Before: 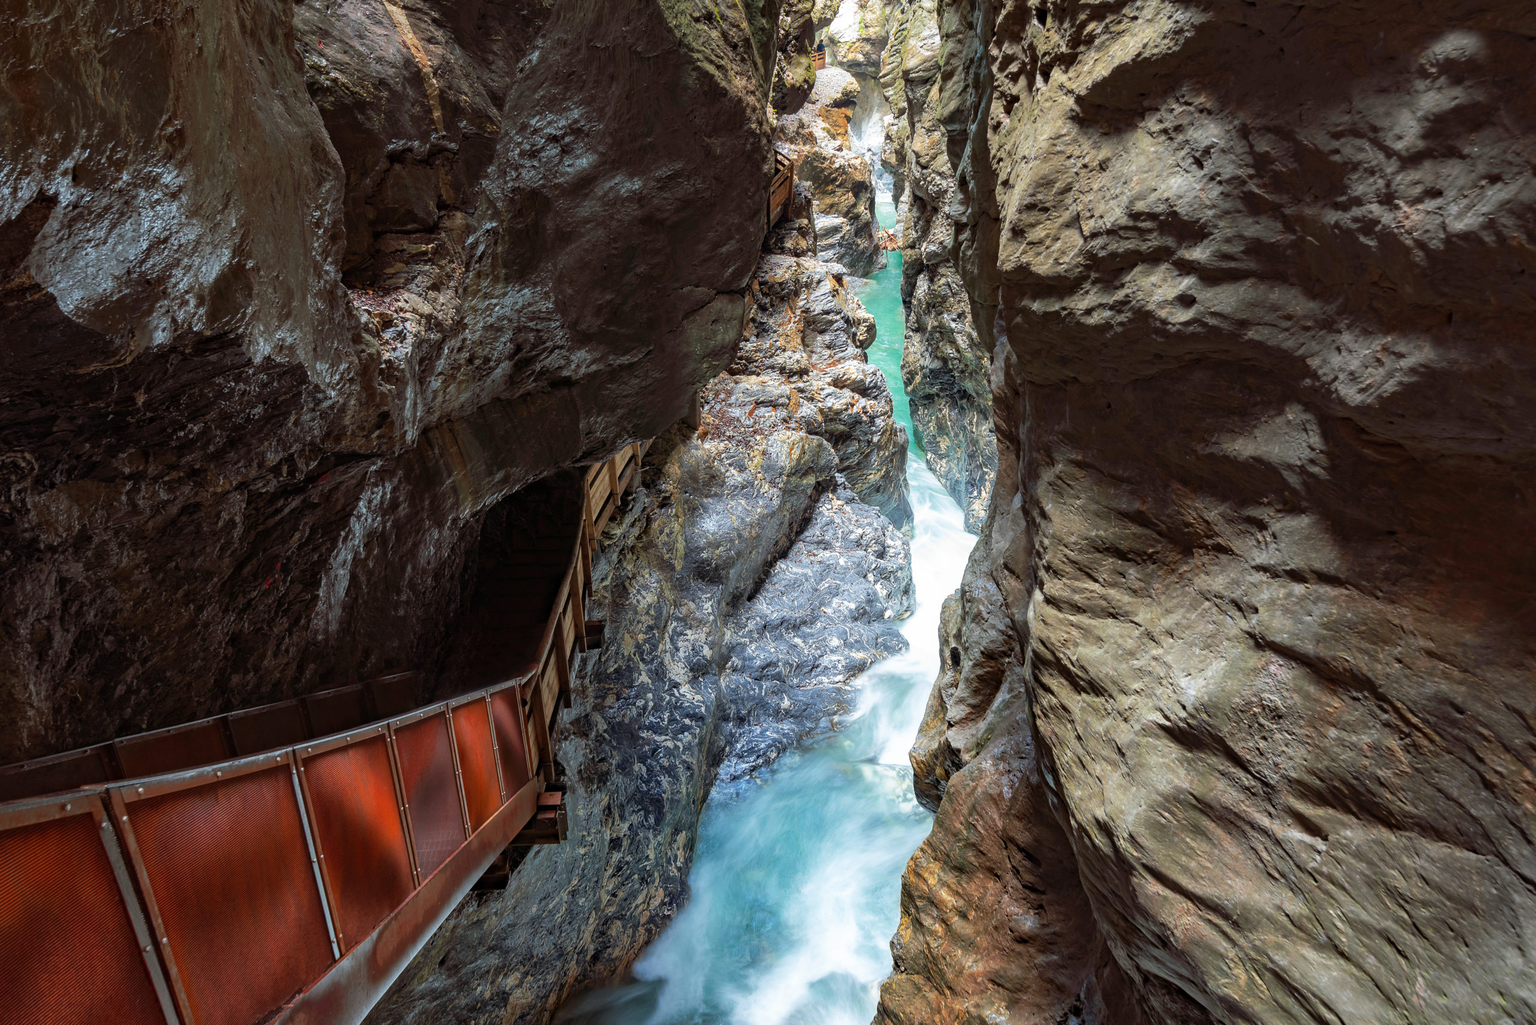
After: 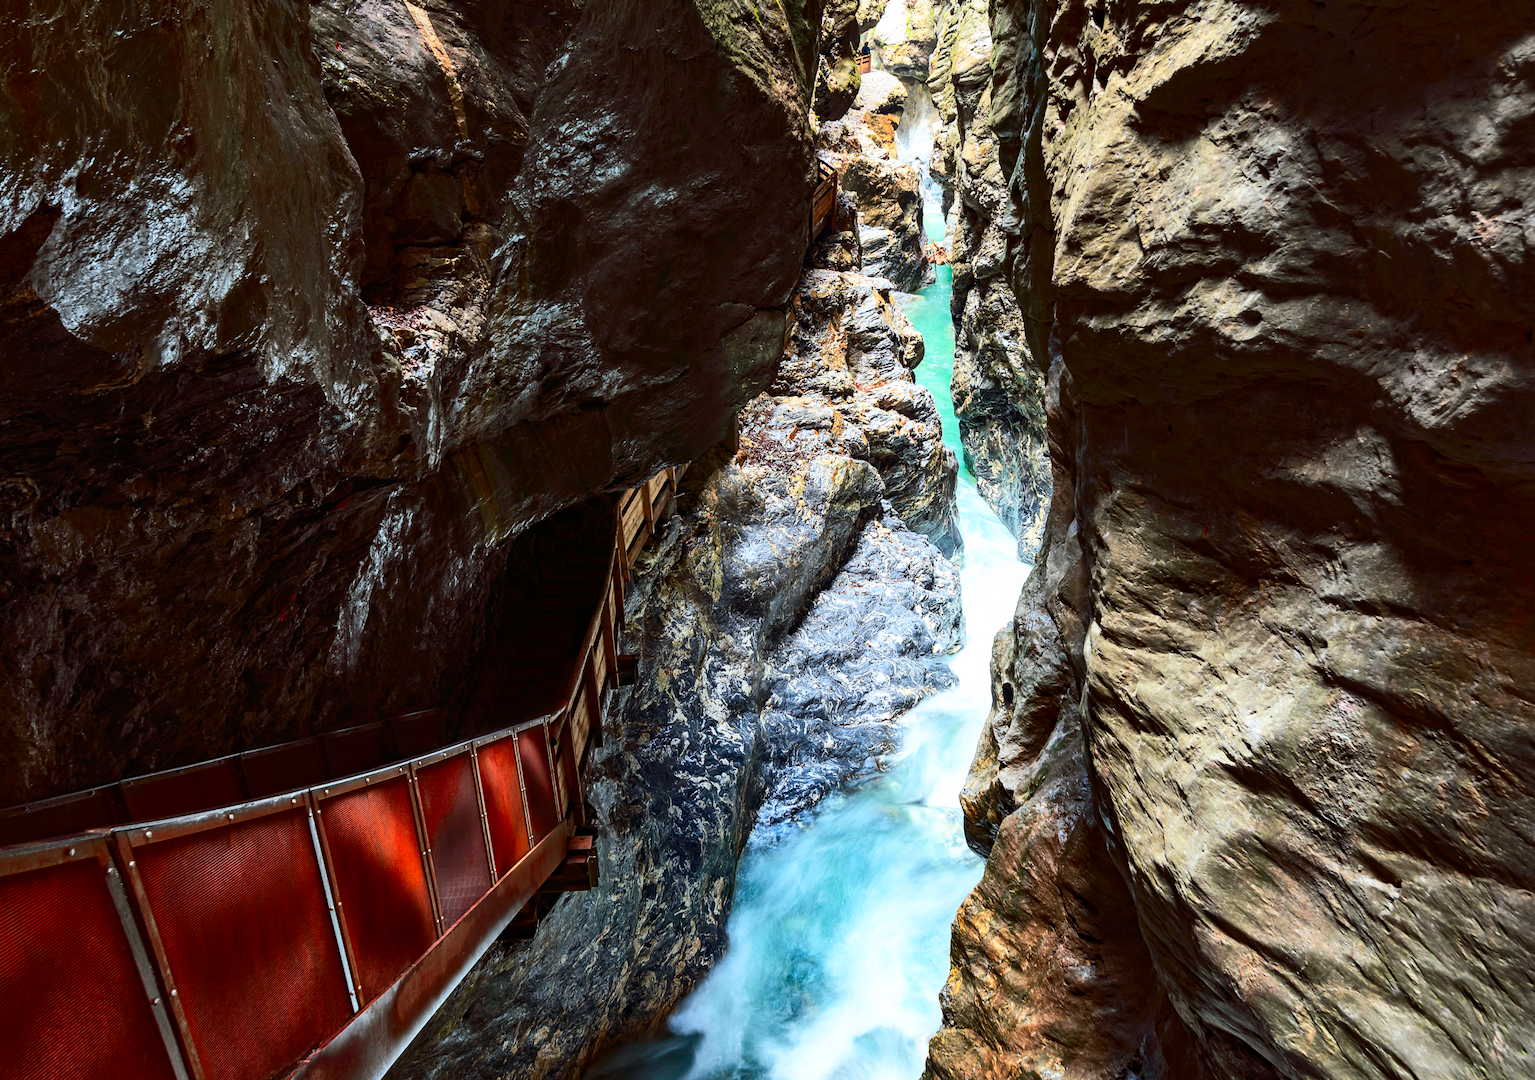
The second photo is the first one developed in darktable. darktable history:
shadows and highlights: shadows 32.83, highlights -47.7, soften with gaussian
contrast brightness saturation: contrast 0.4, brightness 0.05, saturation 0.25
crop and rotate: right 5.167%
